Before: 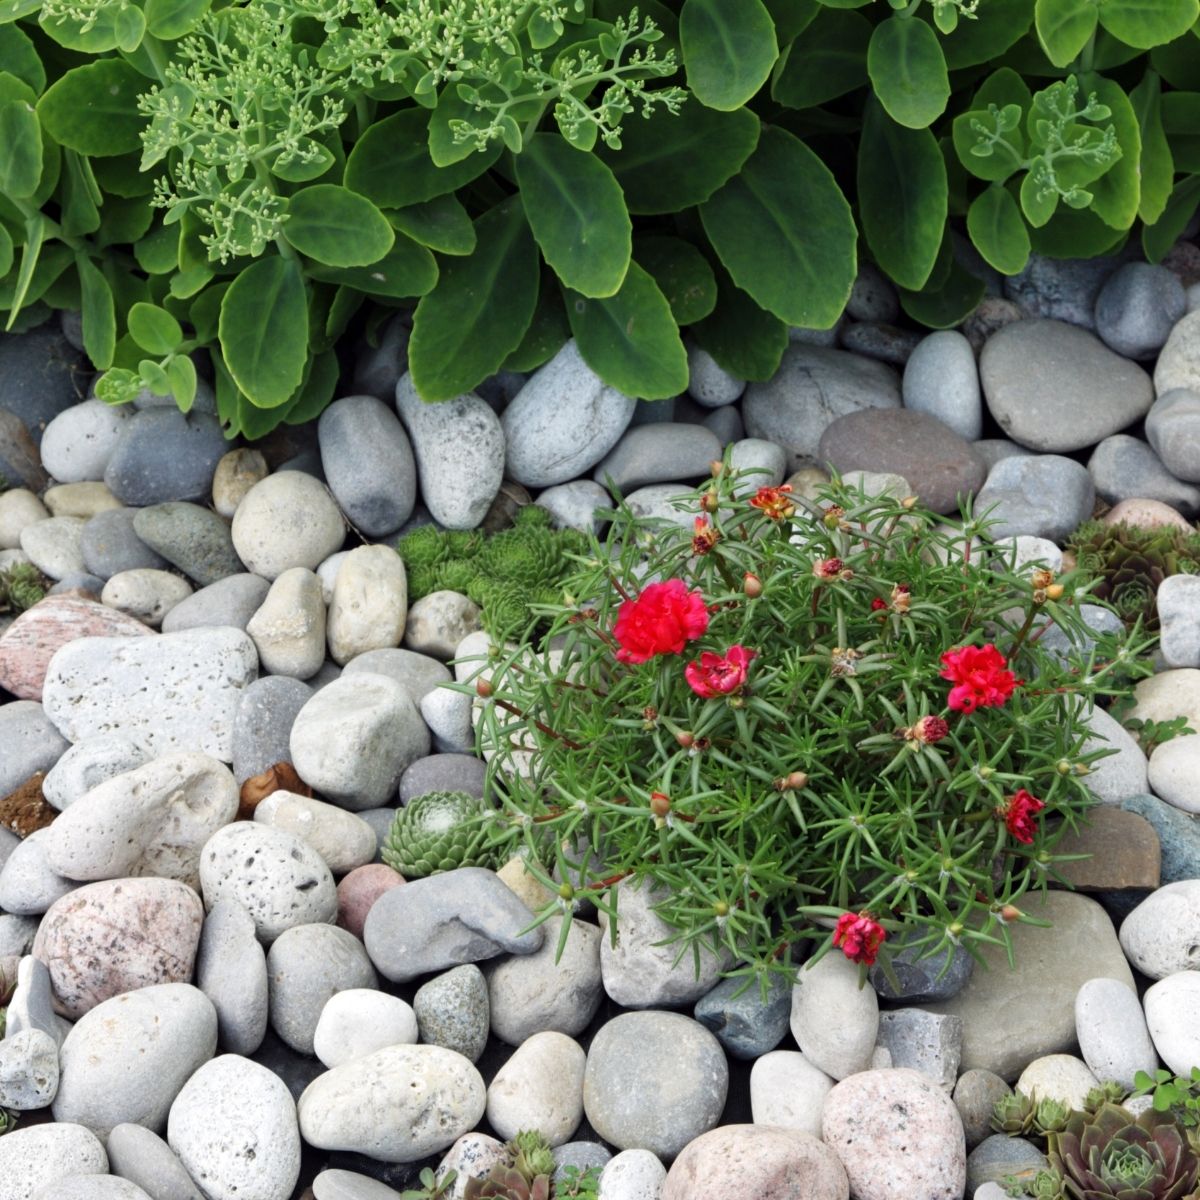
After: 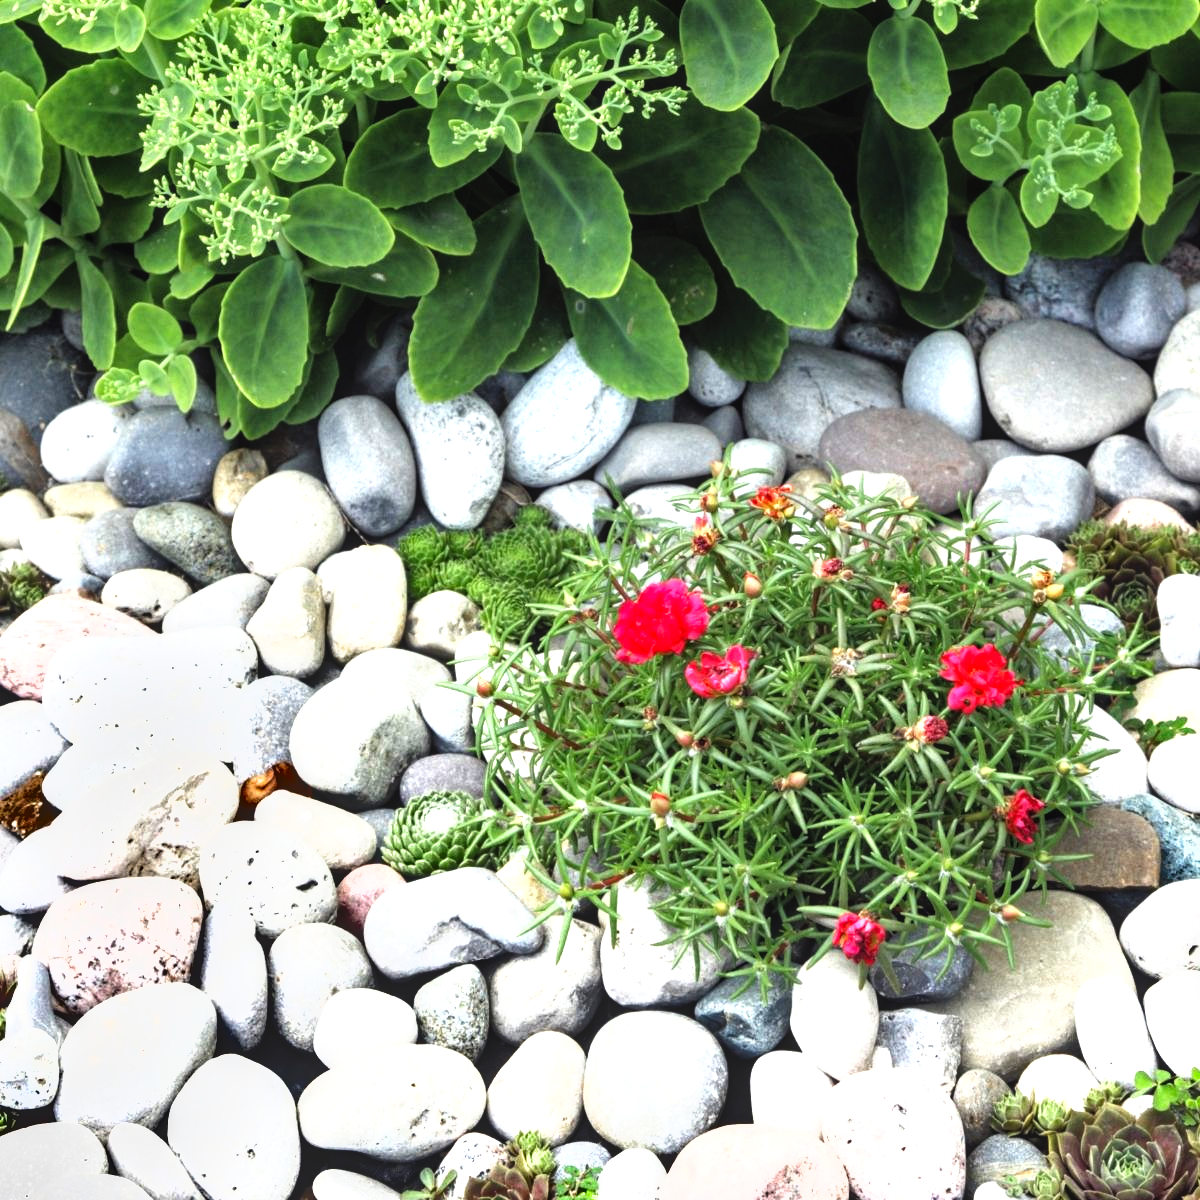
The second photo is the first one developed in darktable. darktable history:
exposure: exposure 0.3 EV, compensate exposure bias true, compensate highlight preservation false
shadows and highlights: shadows 33.55, highlights -46.43, compress 49.75%, soften with gaussian
tone equalizer: -8 EV -1.05 EV, -7 EV -1.04 EV, -6 EV -0.832 EV, -5 EV -0.601 EV, -3 EV 0.594 EV, -2 EV 0.863 EV, -1 EV 0.996 EV, +0 EV 1.08 EV
local contrast: detail 110%
